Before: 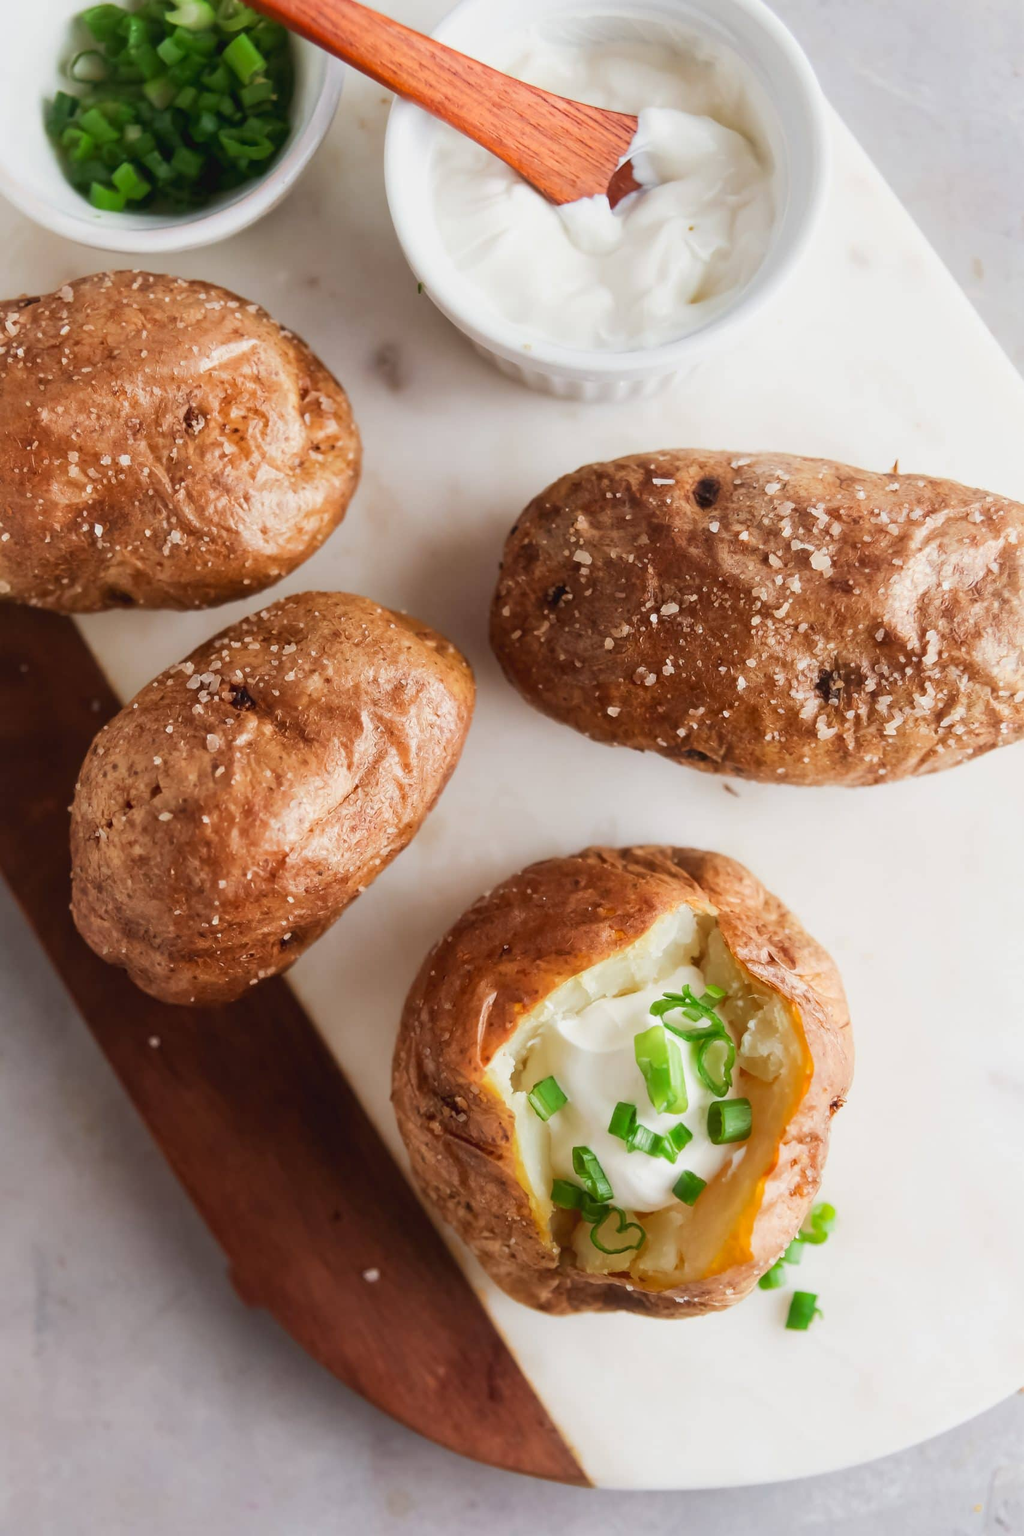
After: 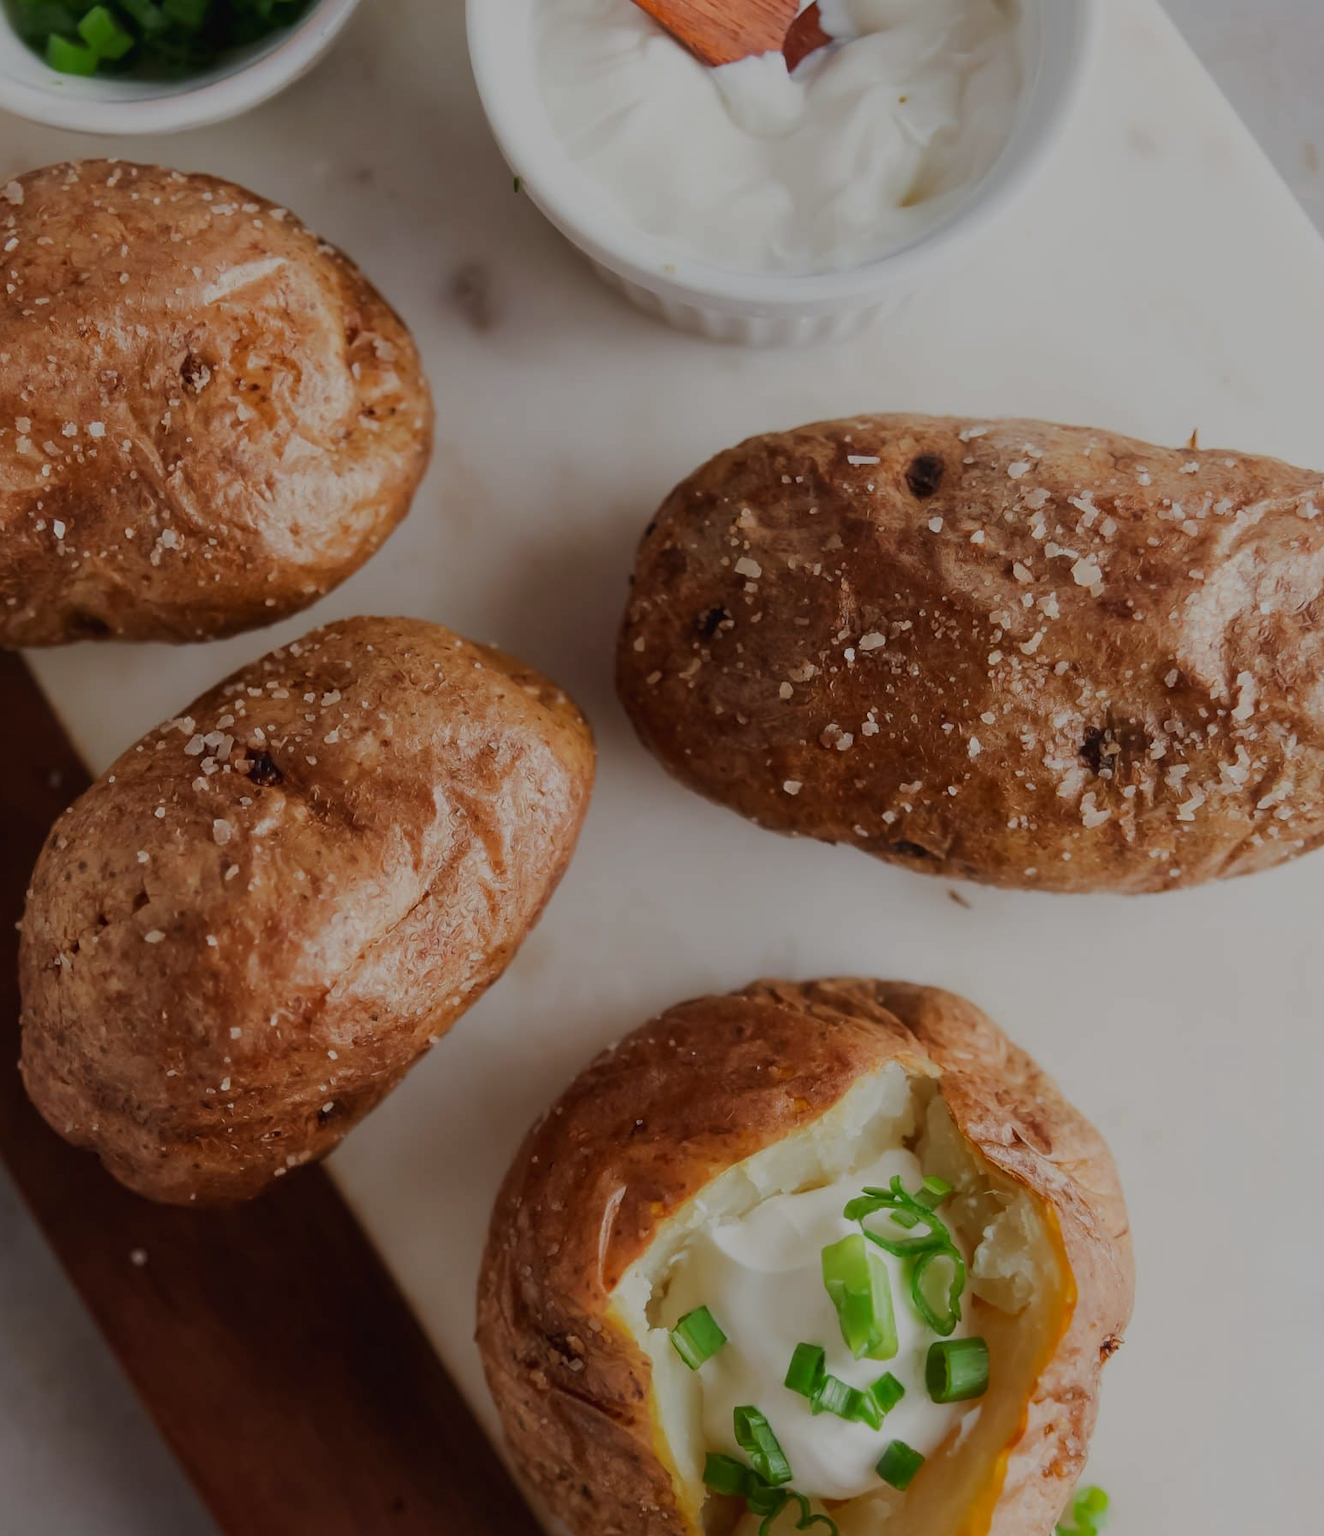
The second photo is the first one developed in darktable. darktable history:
crop: left 5.596%, top 10.314%, right 3.534%, bottom 19.395%
exposure: exposure -1 EV, compensate highlight preservation false
